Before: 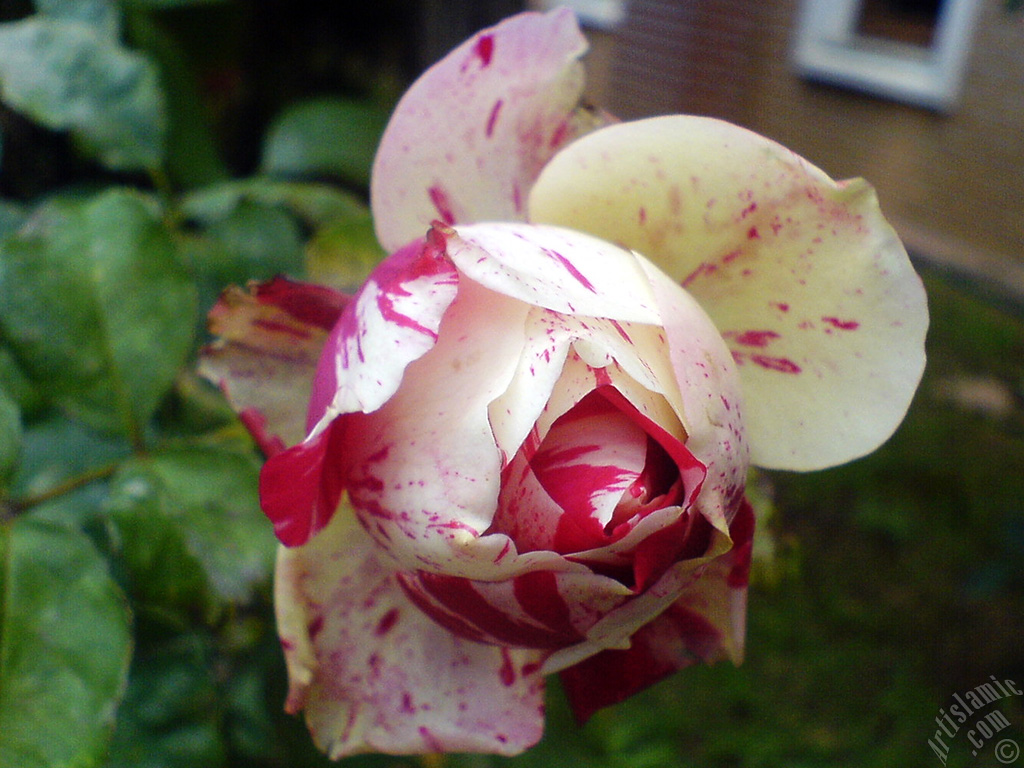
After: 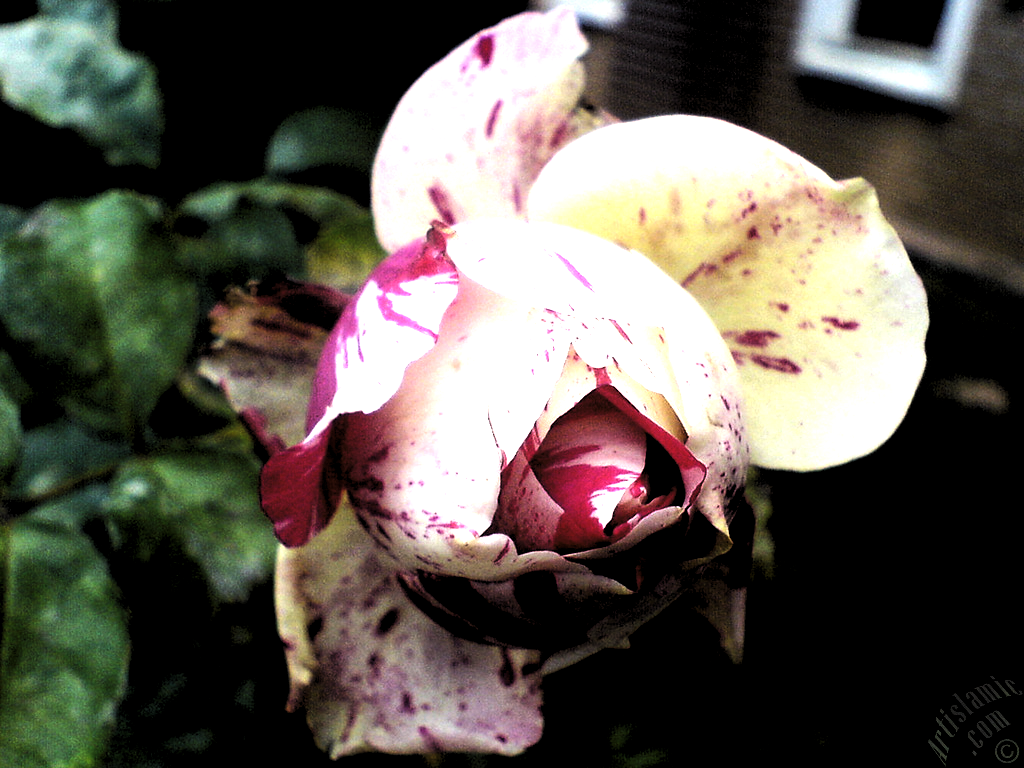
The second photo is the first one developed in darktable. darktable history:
tone equalizer: -8 EV -1.08 EV, -7 EV -1.04 EV, -6 EV -0.864 EV, -5 EV -0.617 EV, -3 EV 0.557 EV, -2 EV 0.871 EV, -1 EV 1.01 EV, +0 EV 1.05 EV, edges refinement/feathering 500, mask exposure compensation -1.57 EV, preserve details no
levels: levels [0.182, 0.542, 0.902]
